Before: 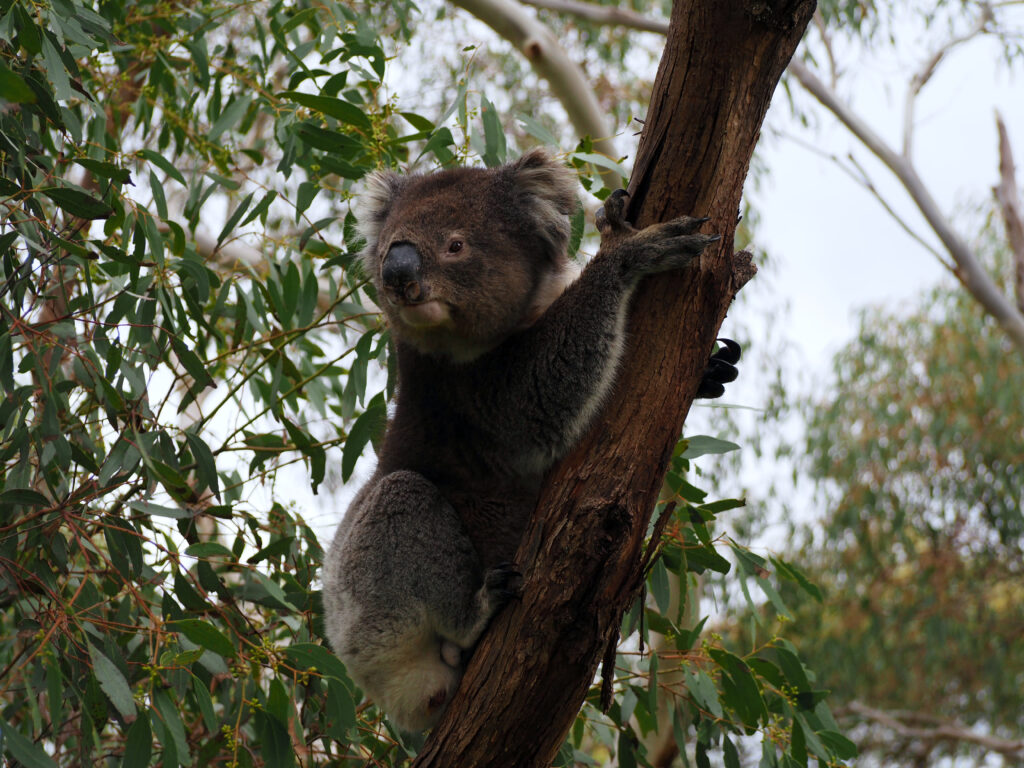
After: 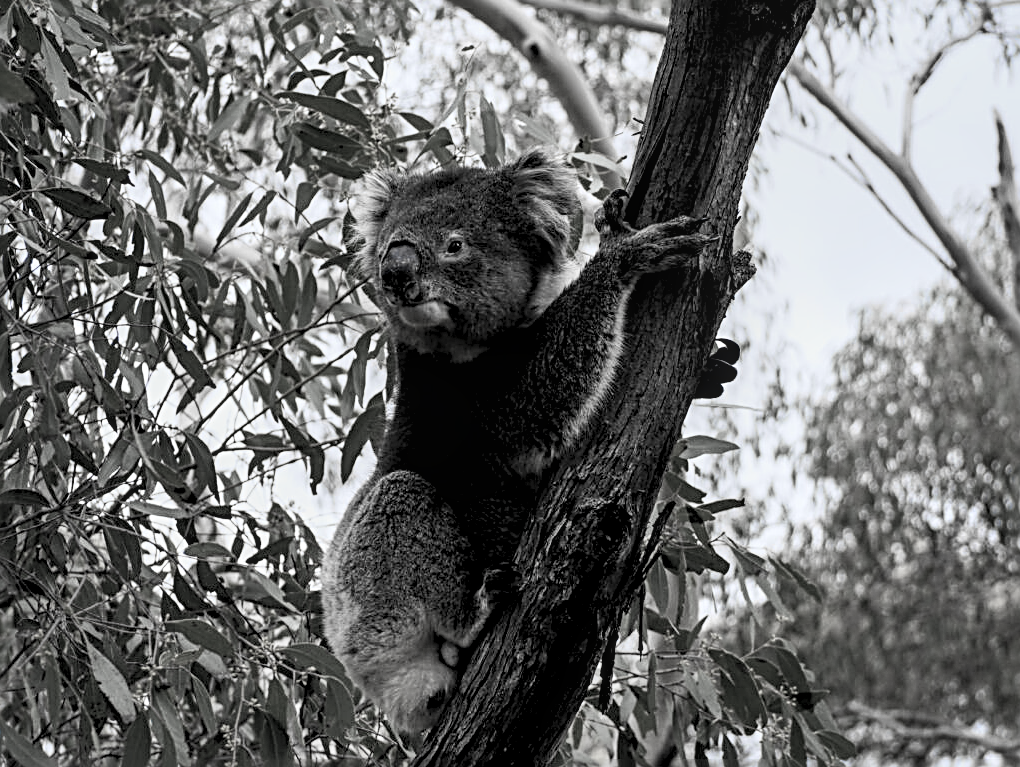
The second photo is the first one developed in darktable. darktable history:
exposure: black level correction 0.006, exposure -0.22 EV, compensate highlight preservation false
crop: left 0.172%
contrast brightness saturation: contrast 0.245, brightness 0.258, saturation 0.373
shadows and highlights: soften with gaussian
local contrast: on, module defaults
sharpen: radius 3.044, amount 0.758
color zones: curves: ch1 [(0.238, 0.163) (0.476, 0.2) (0.733, 0.322) (0.848, 0.134)], mix 42.85%
